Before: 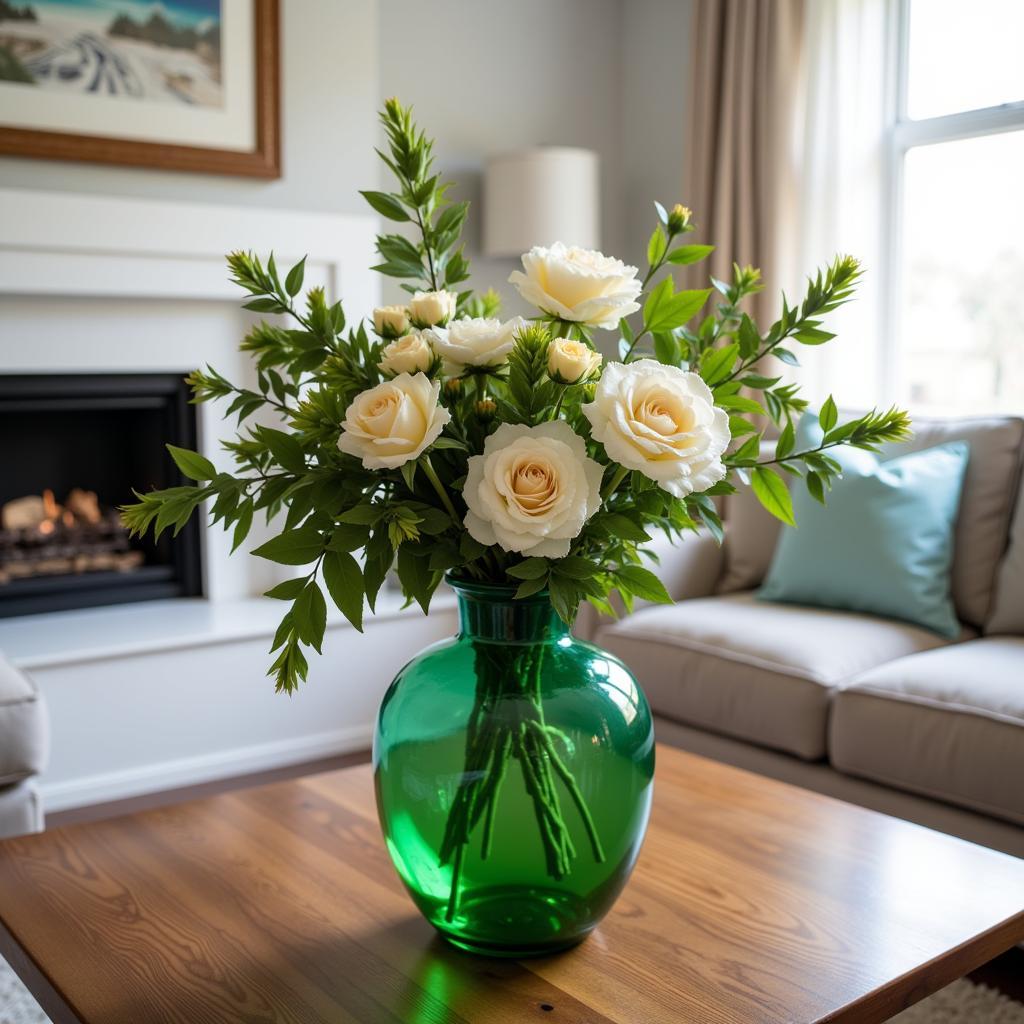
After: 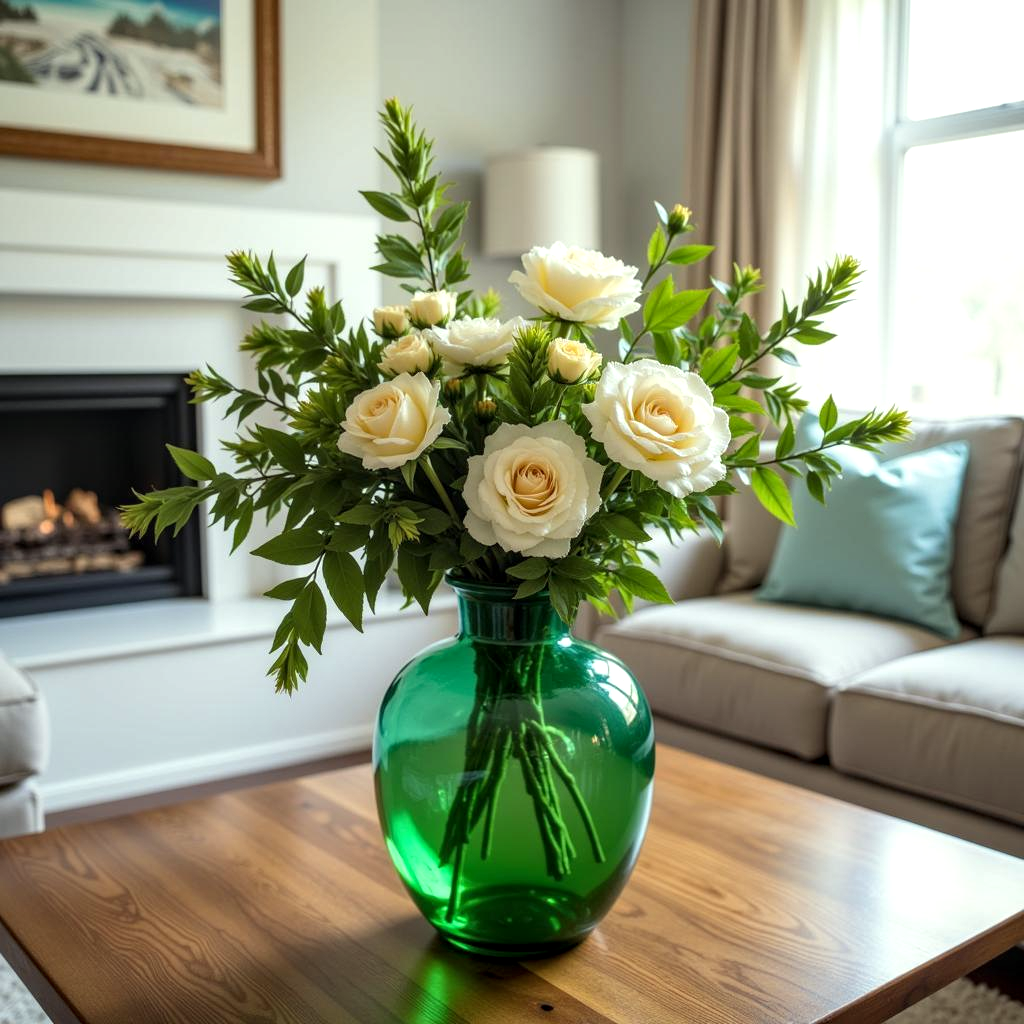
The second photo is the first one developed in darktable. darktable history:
color correction: highlights a* -4.73, highlights b* 5.06, saturation 0.97
exposure: exposure 0.217 EV, compensate highlight preservation false
local contrast: on, module defaults
